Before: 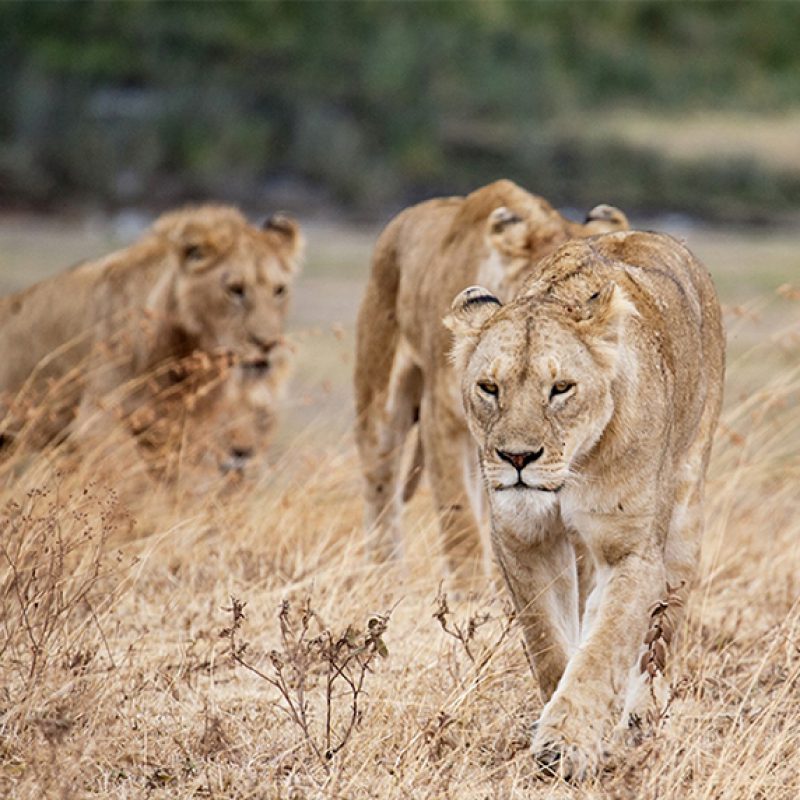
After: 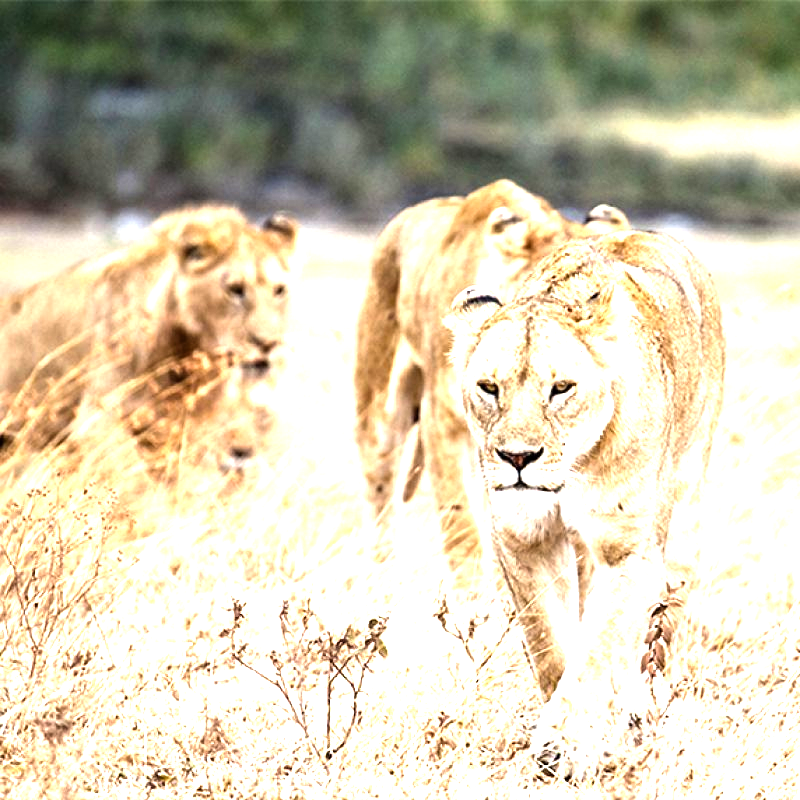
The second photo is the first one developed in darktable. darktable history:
color balance rgb: shadows lift › luminance -10%, power › luminance -9%, linear chroma grading › global chroma 10%, global vibrance 10%, contrast 15%, saturation formula JzAzBz (2021)
exposure: black level correction 0, exposure 1.45 EV, compensate exposure bias true, compensate highlight preservation false
